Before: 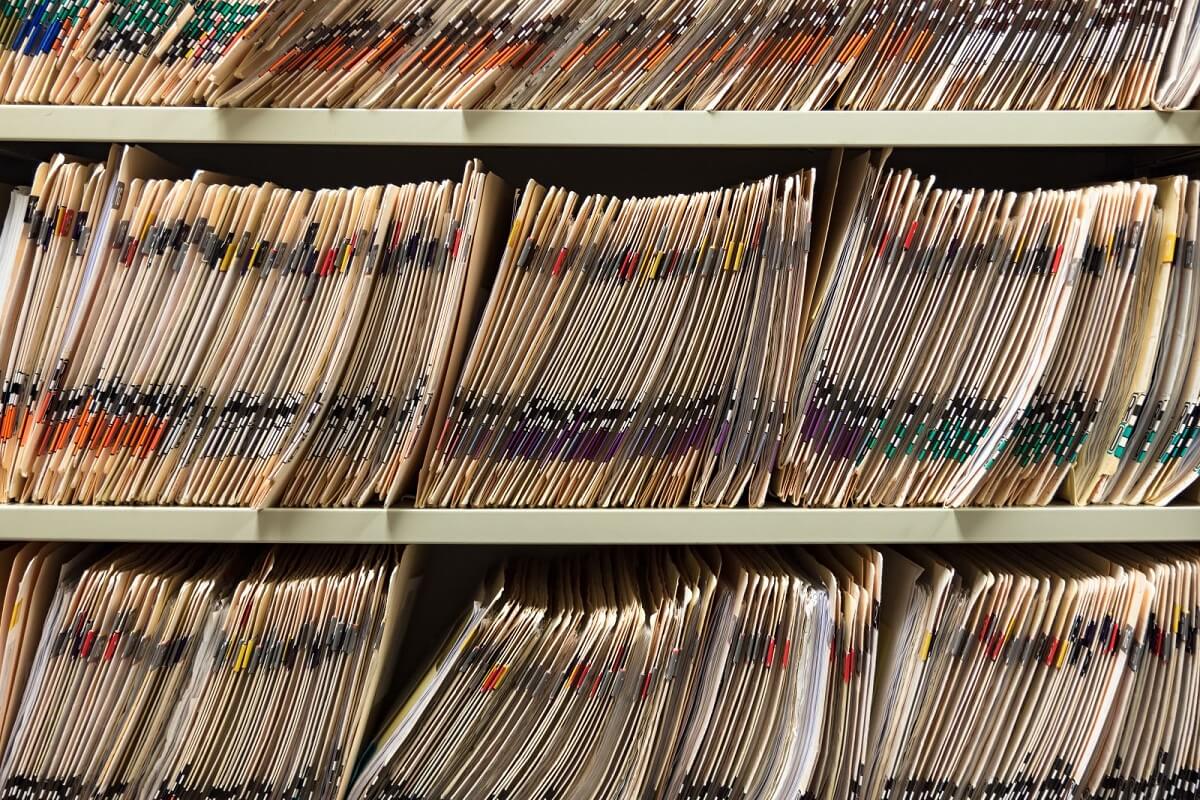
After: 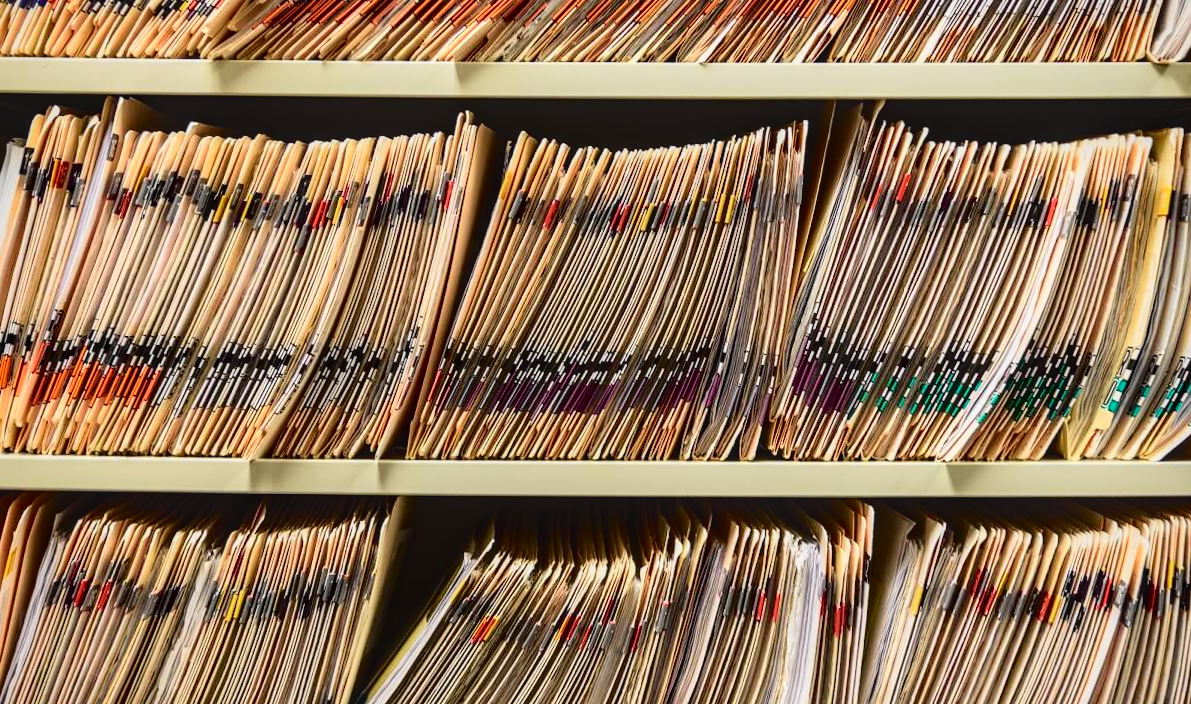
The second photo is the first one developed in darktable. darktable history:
rotate and perspective: rotation 0.192°, lens shift (horizontal) -0.015, crop left 0.005, crop right 0.996, crop top 0.006, crop bottom 0.99
crop and rotate: top 5.609%, bottom 5.609%
tone curve: curves: ch0 [(0, 0.014) (0.17, 0.099) (0.392, 0.438) (0.725, 0.828) (0.872, 0.918) (1, 0.981)]; ch1 [(0, 0) (0.402, 0.36) (0.489, 0.491) (0.5, 0.503) (0.515, 0.52) (0.545, 0.572) (0.615, 0.662) (0.701, 0.725) (1, 1)]; ch2 [(0, 0) (0.42, 0.458) (0.485, 0.499) (0.503, 0.503) (0.531, 0.542) (0.561, 0.594) (0.644, 0.694) (0.717, 0.753) (1, 0.991)], color space Lab, independent channels
vignetting: brightness -0.233, saturation 0.141
local contrast: on, module defaults
